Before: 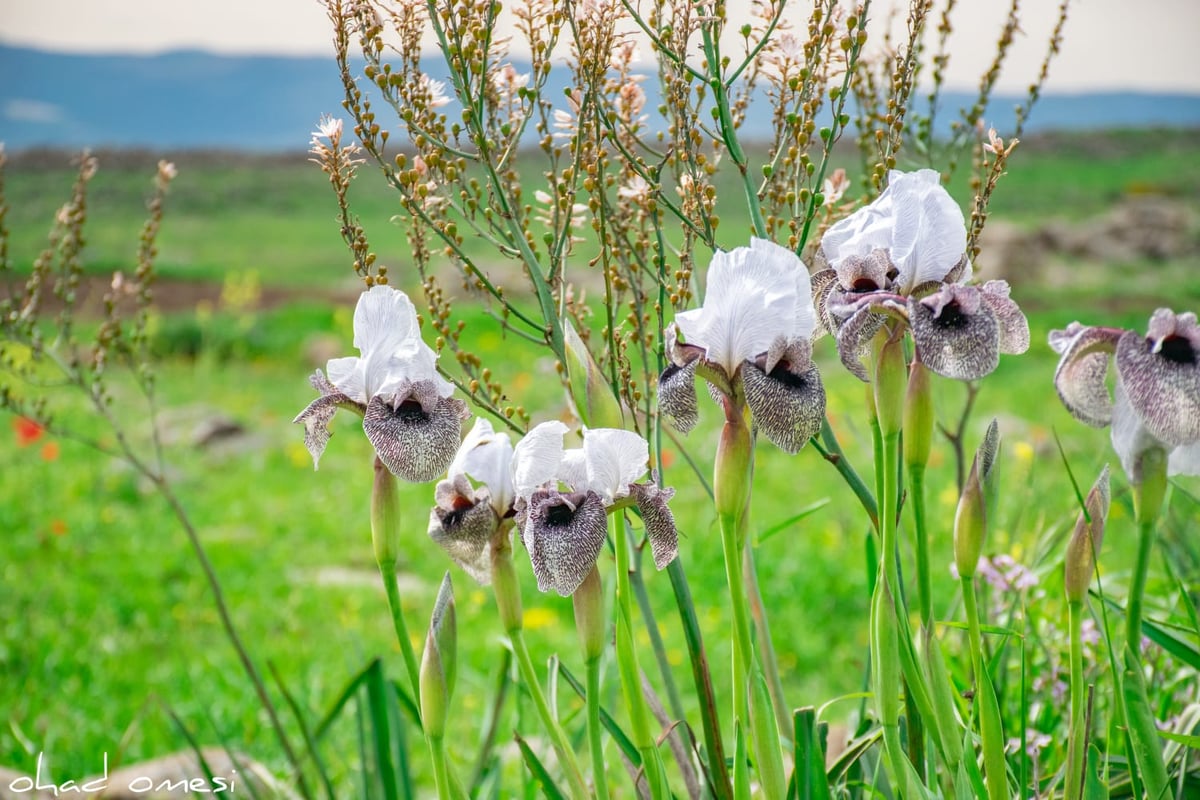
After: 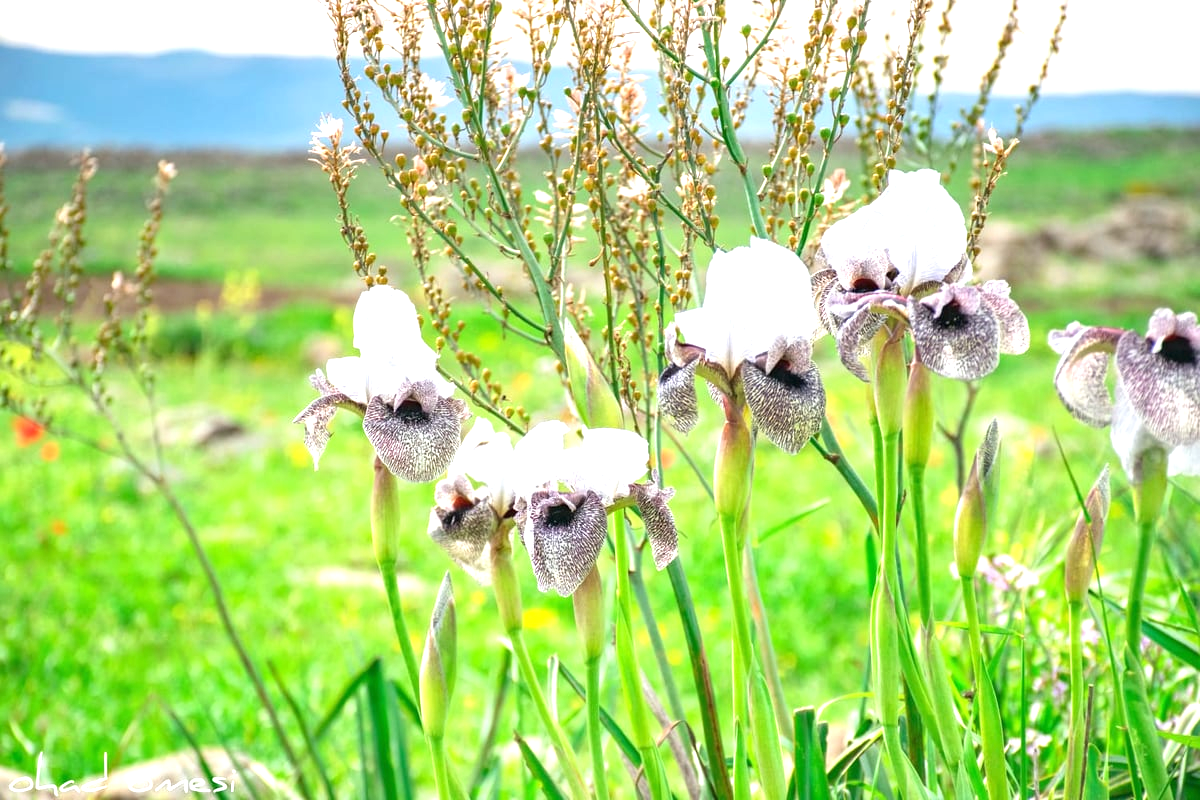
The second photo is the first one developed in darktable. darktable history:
exposure: black level correction 0, exposure 0.954 EV, compensate highlight preservation false
